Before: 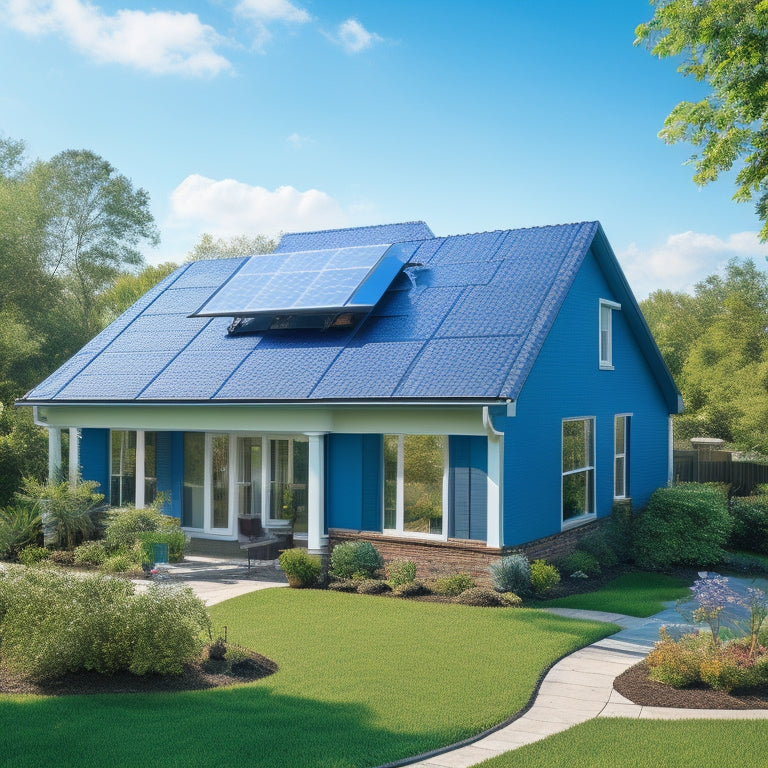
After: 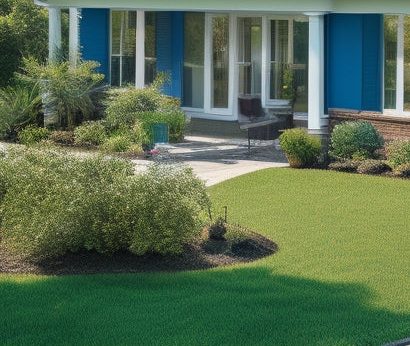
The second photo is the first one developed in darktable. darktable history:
crop and rotate: top 54.778%, right 46.61%, bottom 0.159%
white balance: emerald 1
